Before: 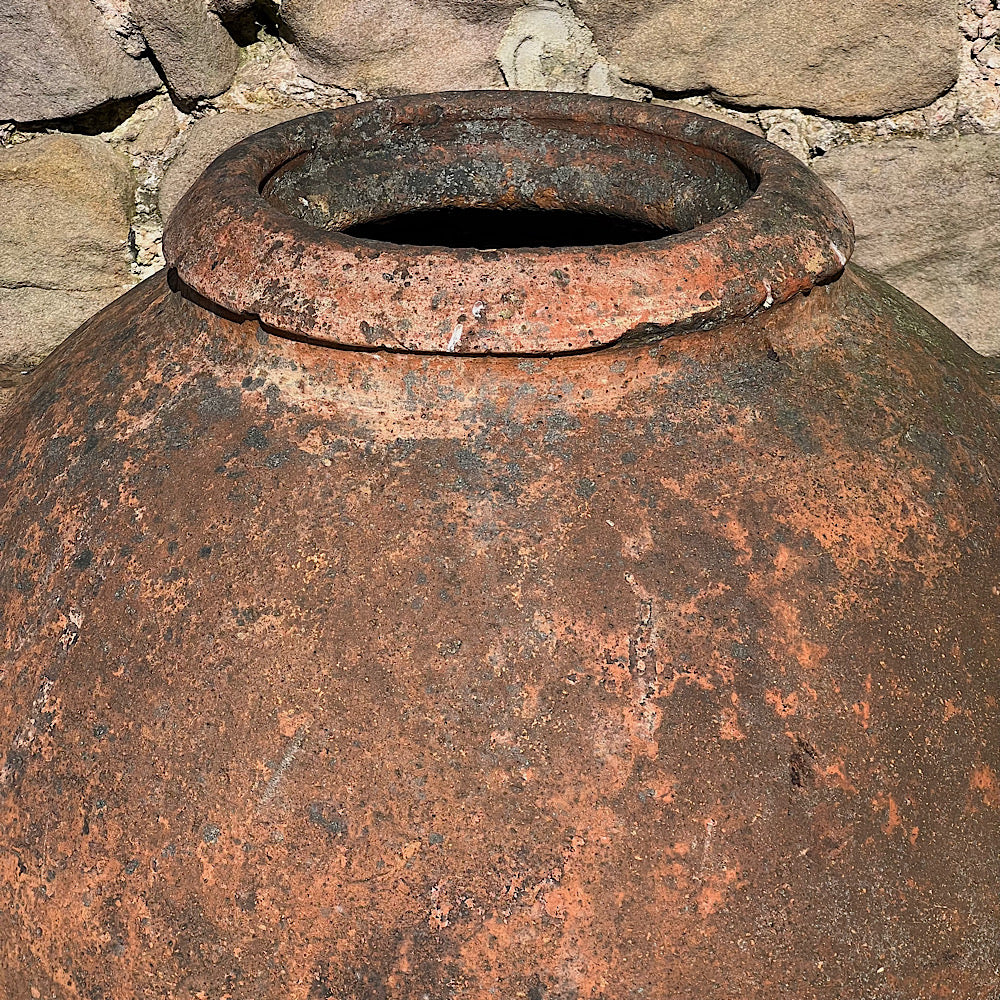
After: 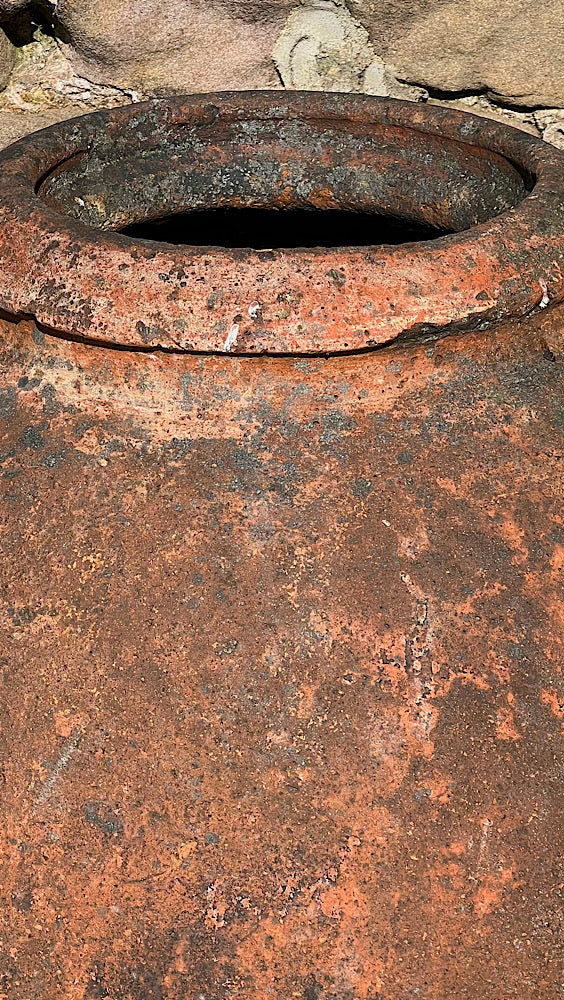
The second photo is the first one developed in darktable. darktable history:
contrast brightness saturation: saturation 0.132
crop and rotate: left 22.483%, right 21.026%
